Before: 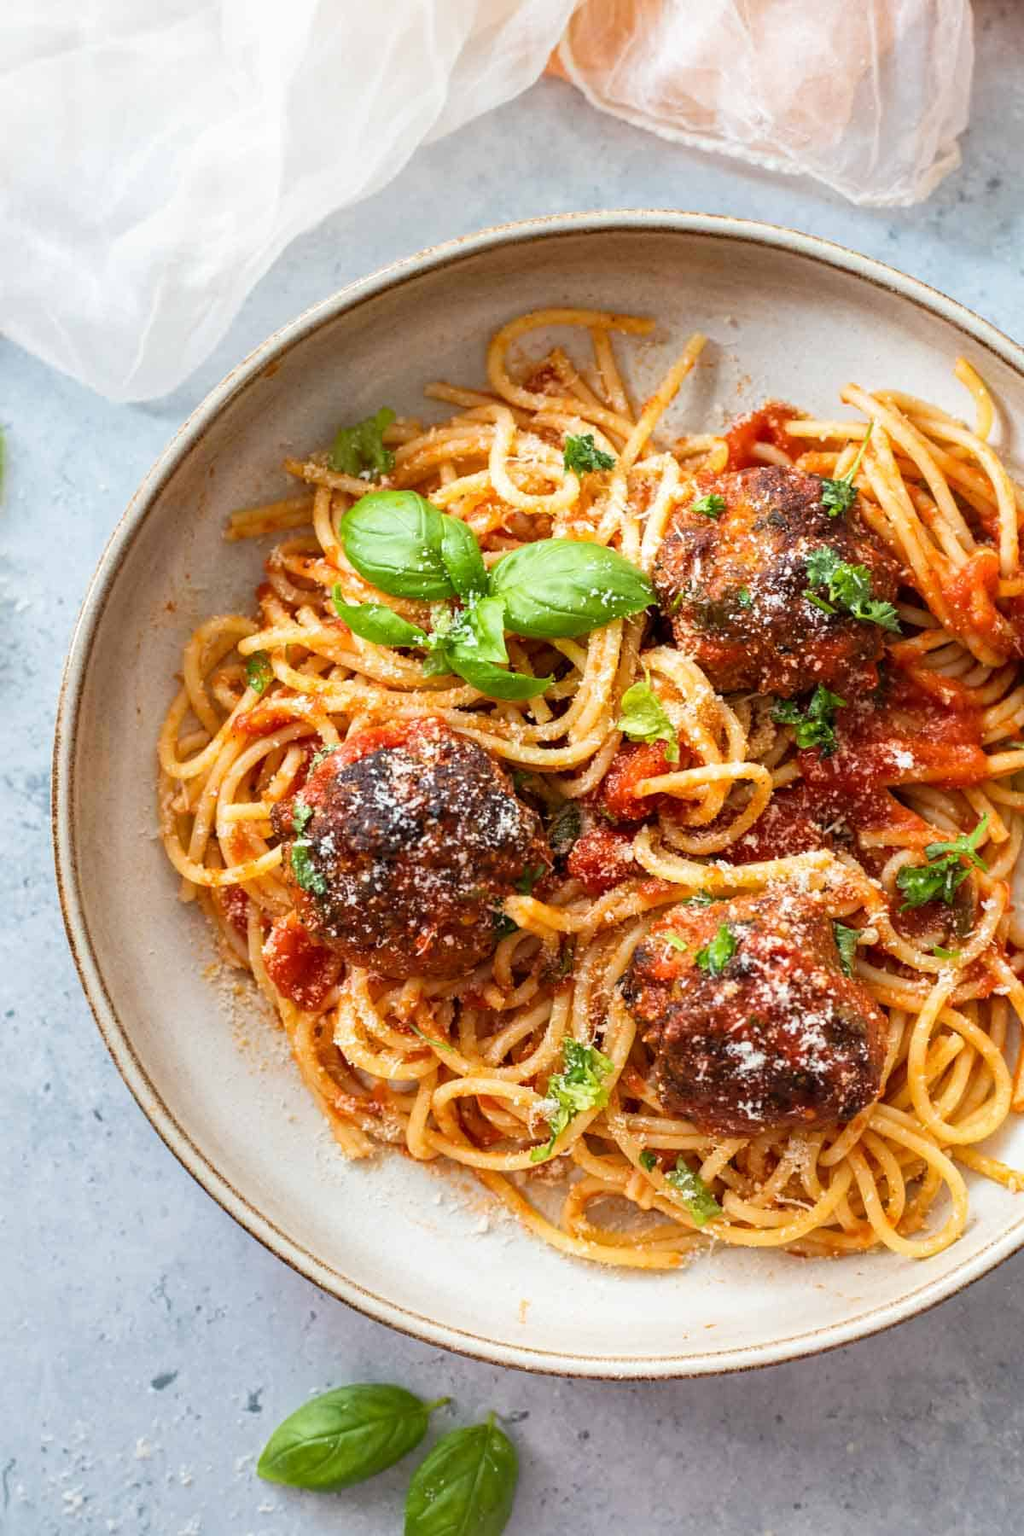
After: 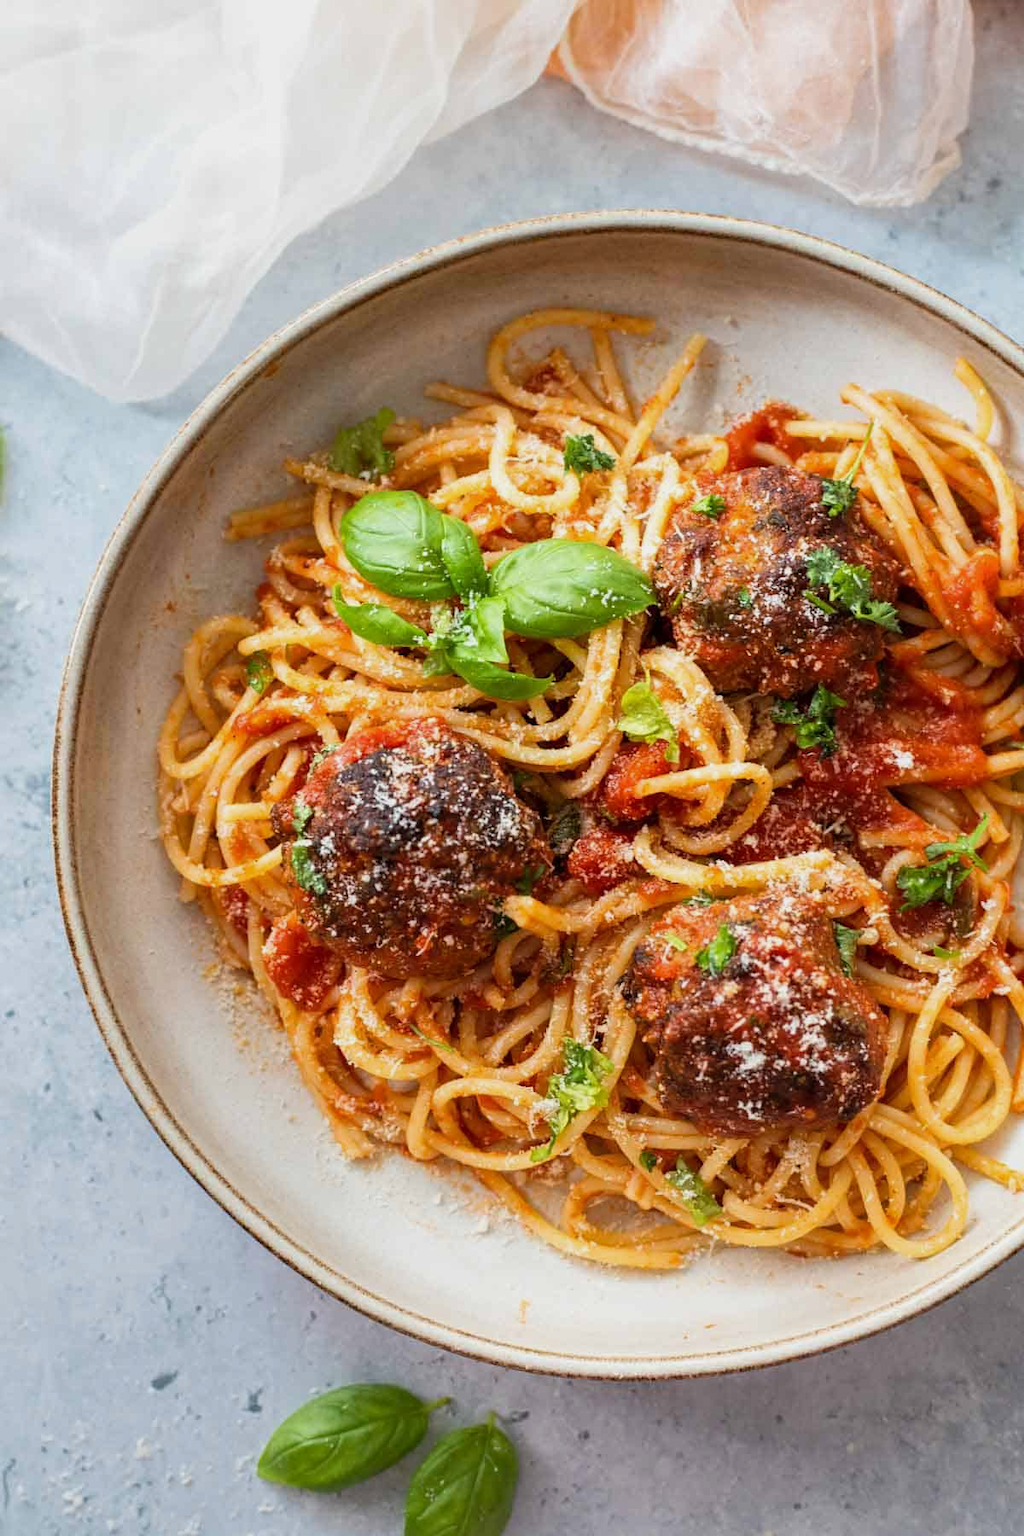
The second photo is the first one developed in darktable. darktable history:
exposure: exposure -0.208 EV, compensate exposure bias true, compensate highlight preservation false
